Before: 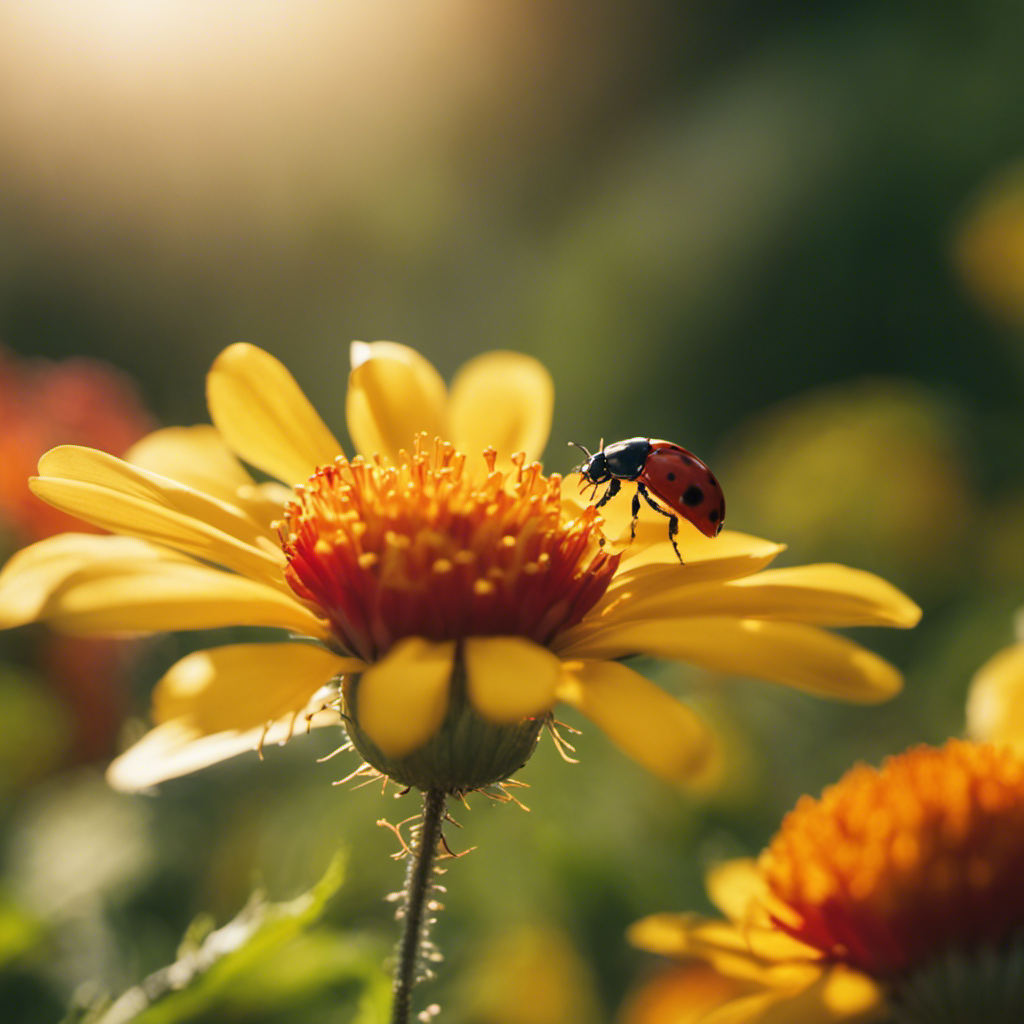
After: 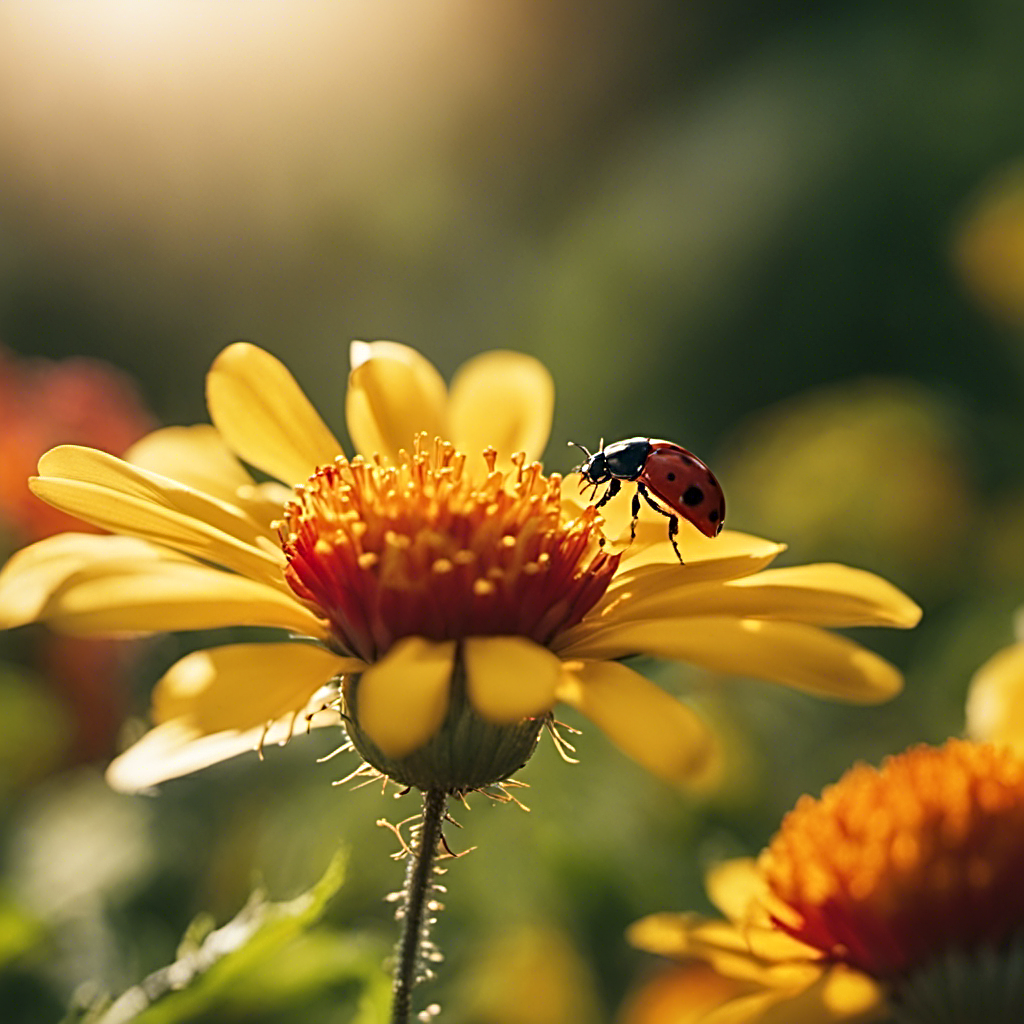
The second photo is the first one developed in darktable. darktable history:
sharpen: radius 3.048, amount 0.755
local contrast: mode bilateral grid, contrast 20, coarseness 51, detail 121%, midtone range 0.2
